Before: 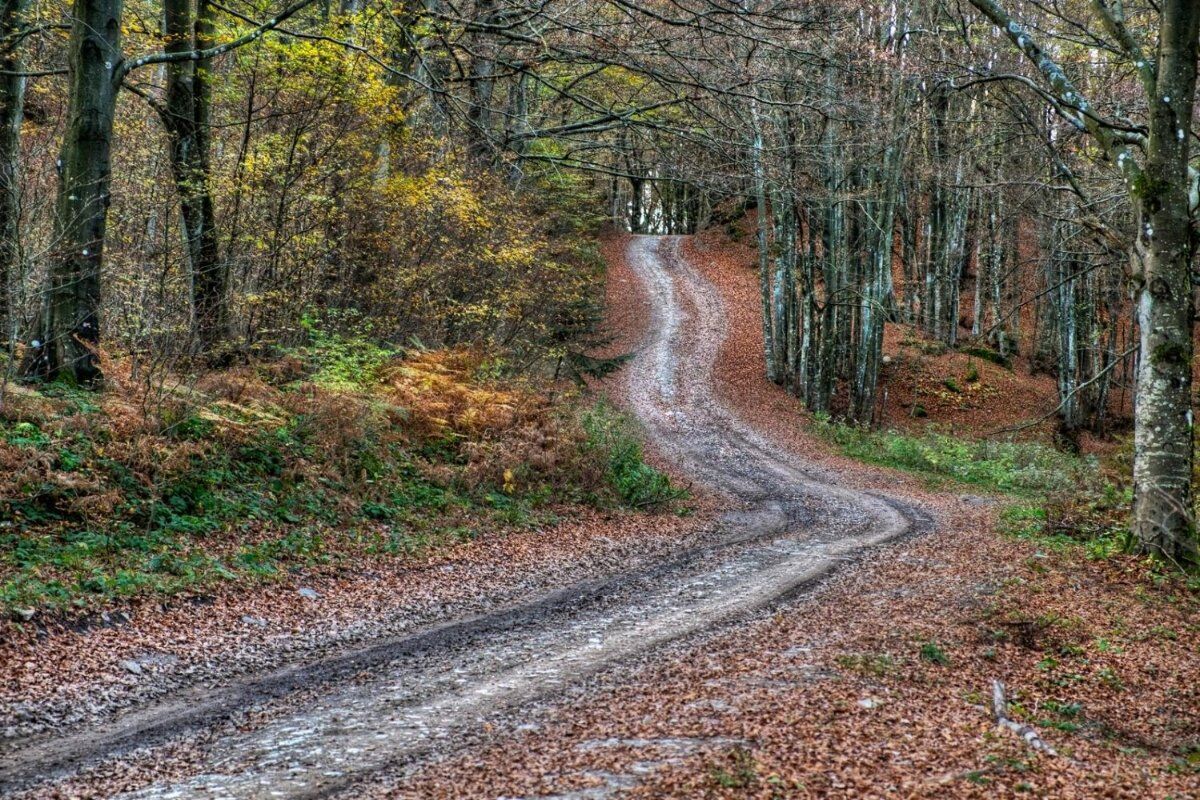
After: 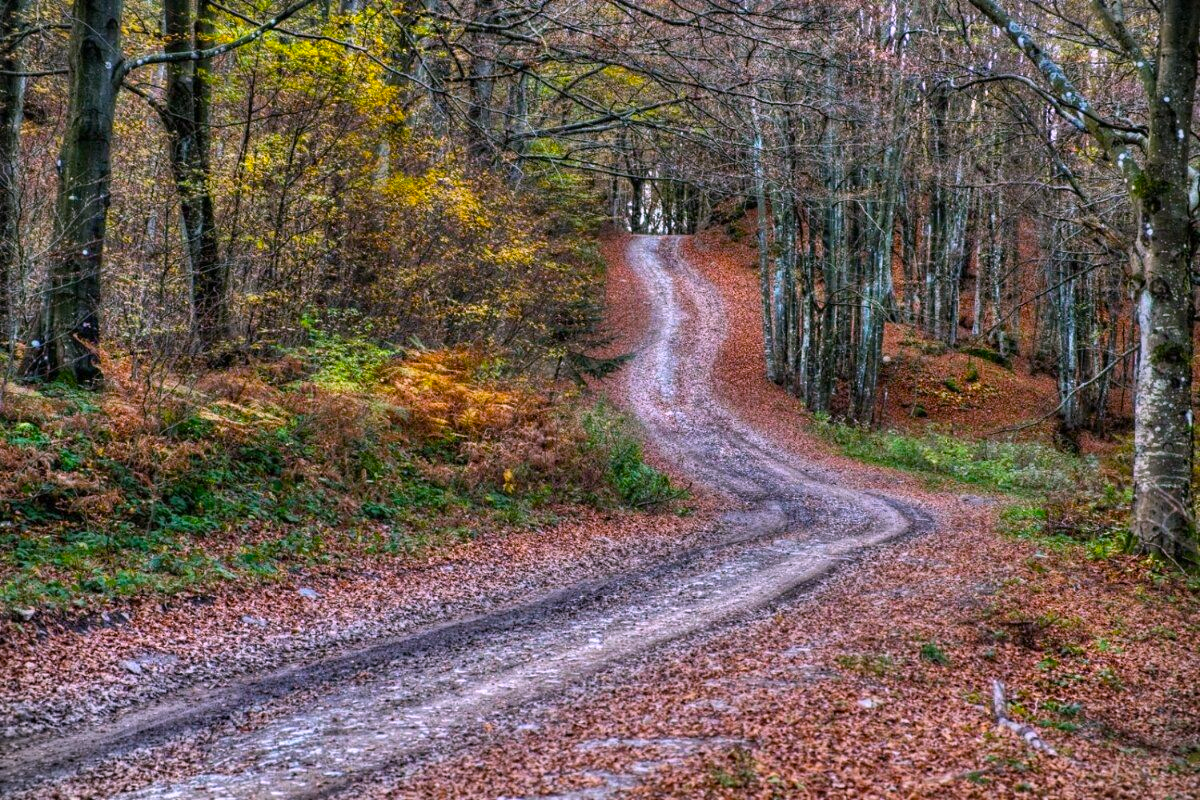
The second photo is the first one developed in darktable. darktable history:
color balance rgb: perceptual saturation grading › global saturation 29.763%, global vibrance 9.887%
color calibration: output R [1.063, -0.012, -0.003, 0], output B [-0.079, 0.047, 1, 0], x 0.37, y 0.382, temperature 4301.83 K
vignetting: fall-off start 97.24%, brightness -0.216, width/height ratio 1.181
